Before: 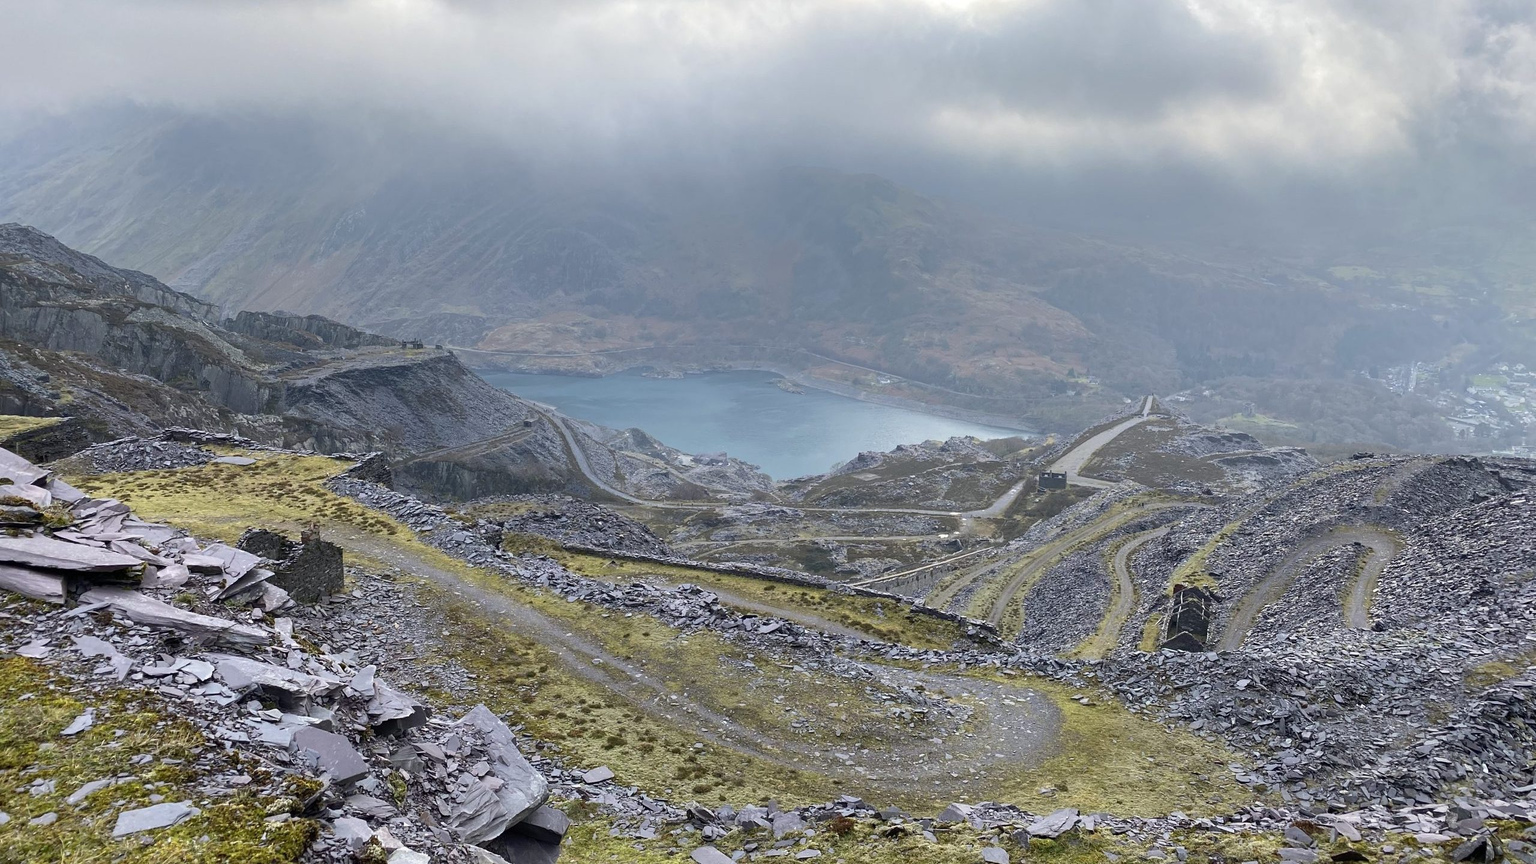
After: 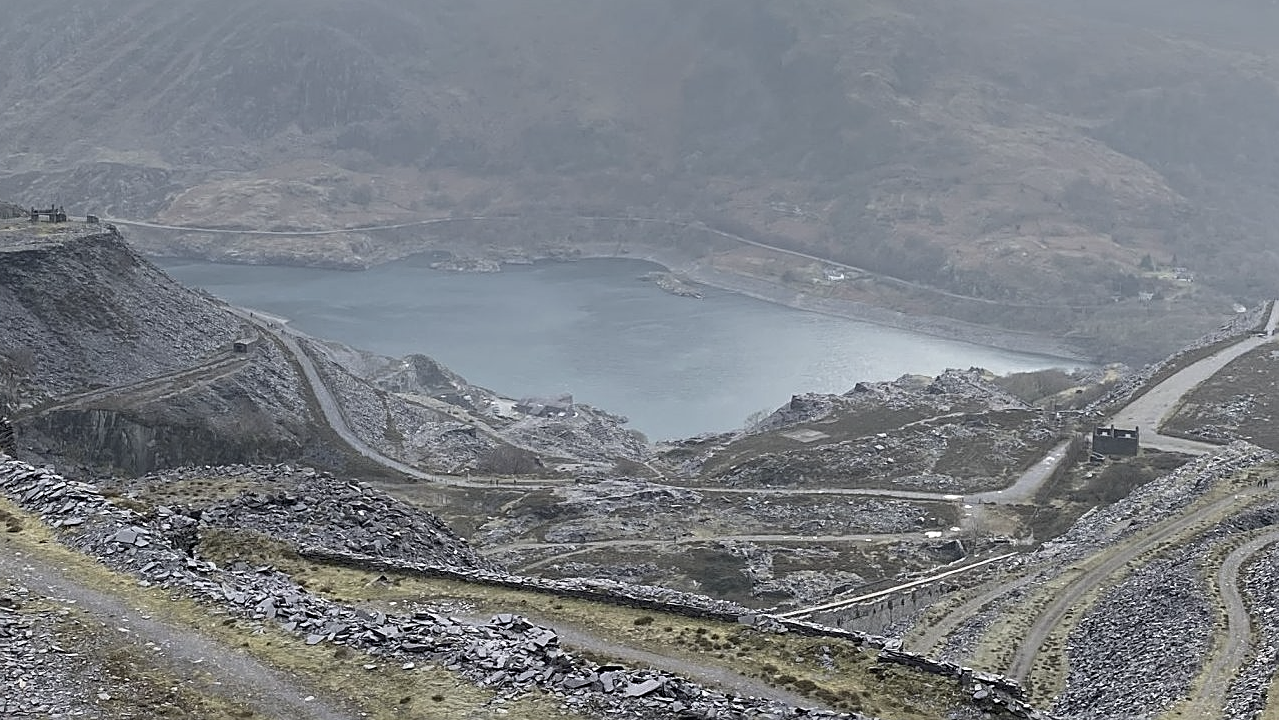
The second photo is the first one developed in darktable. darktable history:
sharpen: on, module defaults
color correction: saturation 0.57
crop: left 25%, top 25%, right 25%, bottom 25%
